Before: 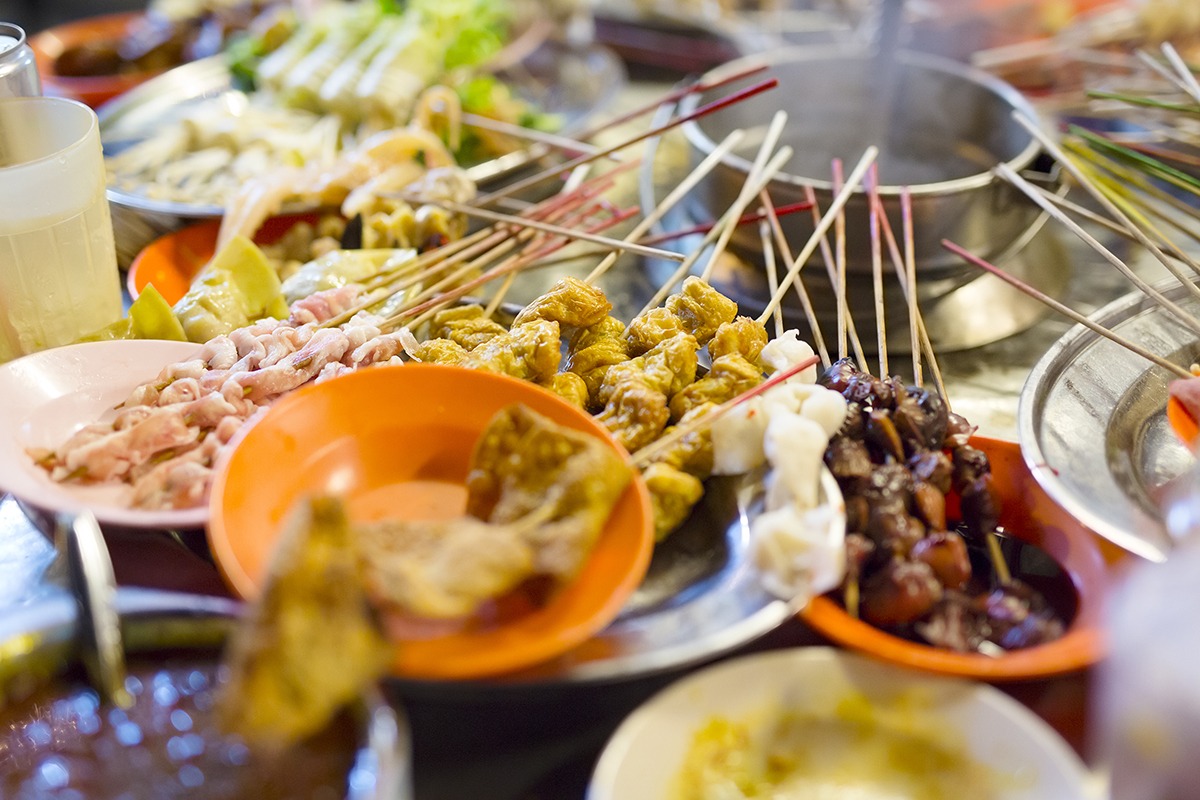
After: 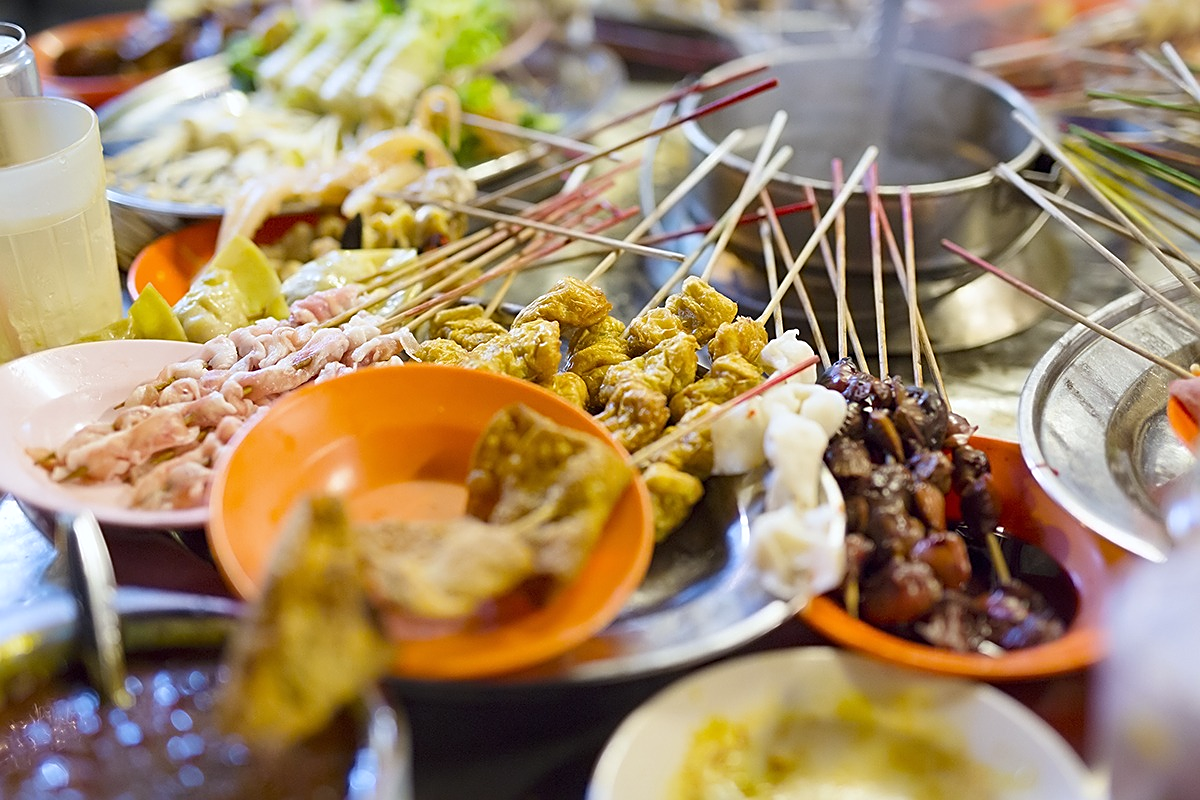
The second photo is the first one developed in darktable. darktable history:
white balance: red 0.98, blue 1.034
sharpen: on, module defaults
